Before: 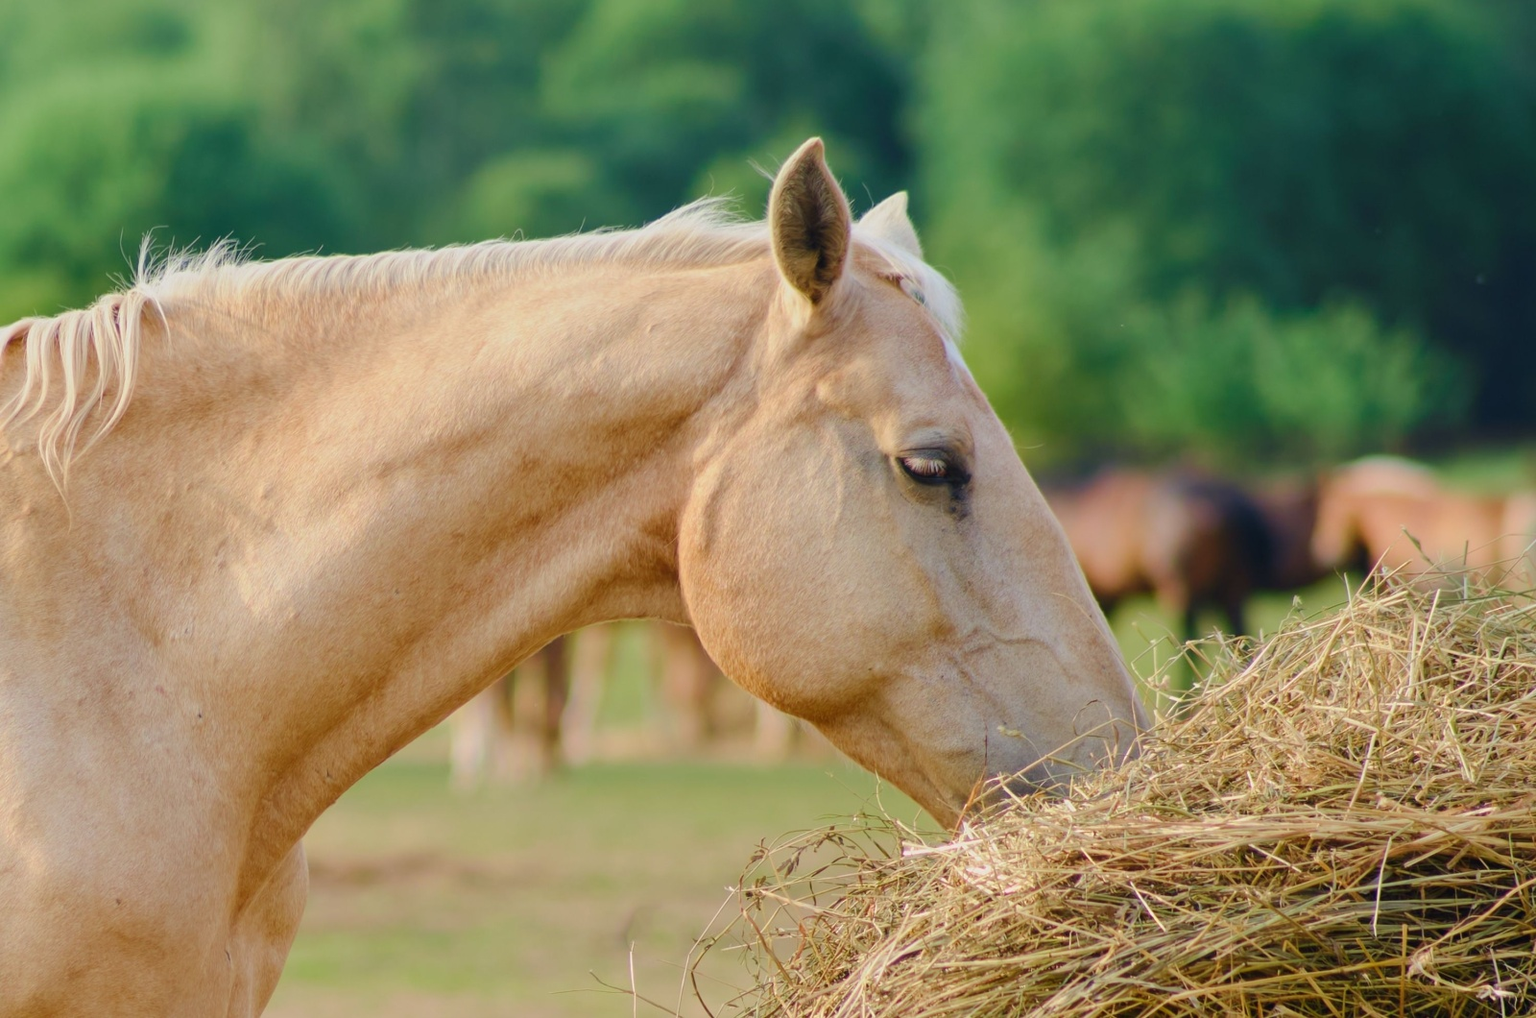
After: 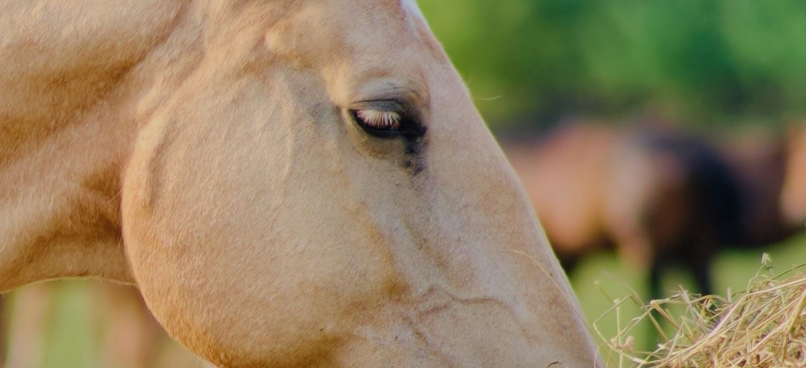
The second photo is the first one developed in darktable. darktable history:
crop: left 36.623%, top 34.681%, right 12.984%, bottom 30.532%
filmic rgb: black relative exposure -7.99 EV, white relative exposure 3.85 EV, hardness 4.31, color science v6 (2022)
